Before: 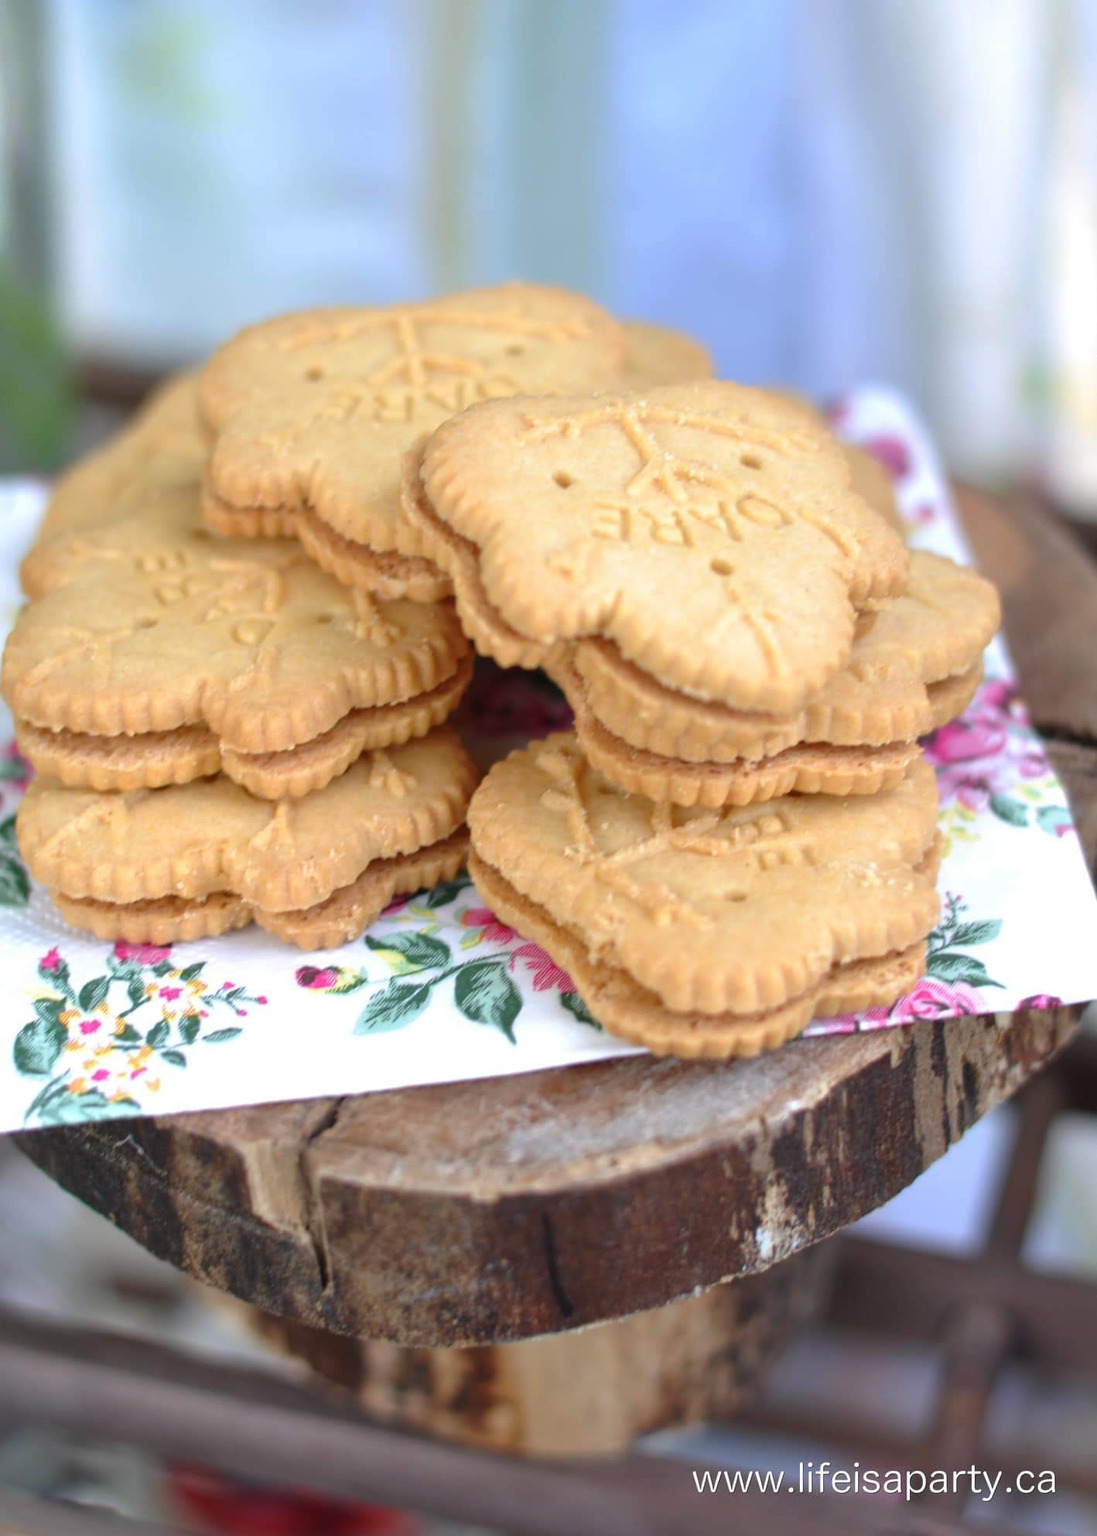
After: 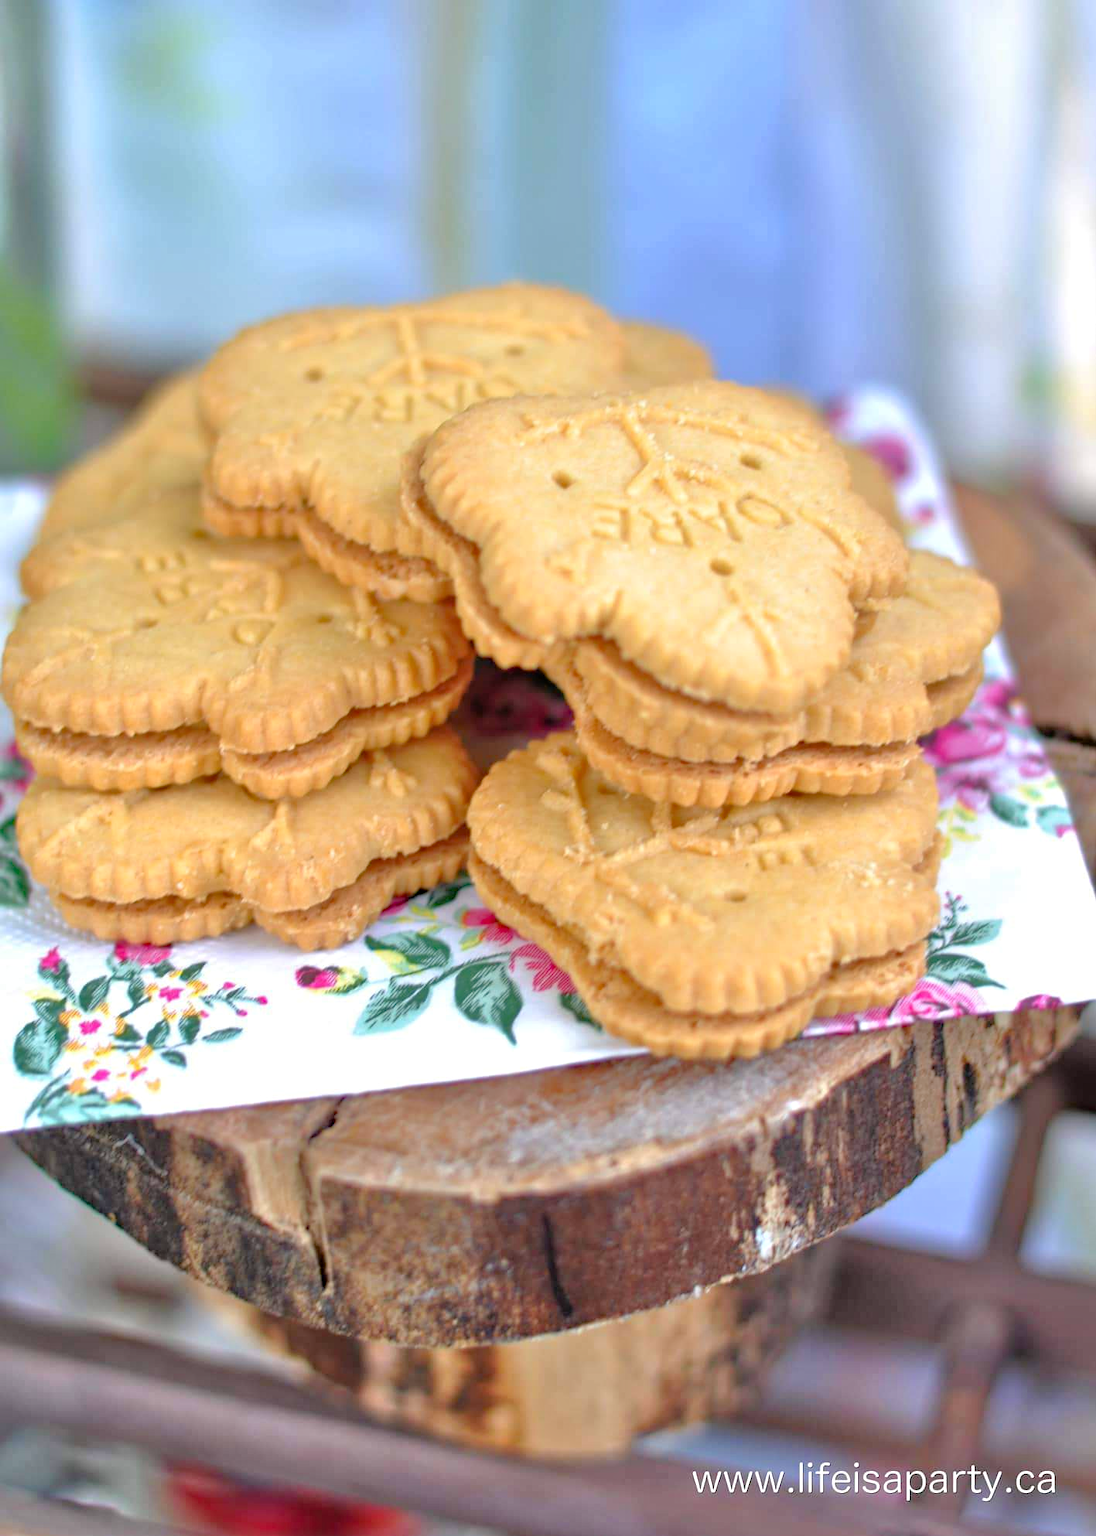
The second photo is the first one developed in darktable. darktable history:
haze removal: strength 0.29, distance 0.25, compatibility mode true, adaptive false
tone equalizer: -7 EV 0.15 EV, -6 EV 0.6 EV, -5 EV 1.15 EV, -4 EV 1.33 EV, -3 EV 1.15 EV, -2 EV 0.6 EV, -1 EV 0.15 EV, mask exposure compensation -0.5 EV
